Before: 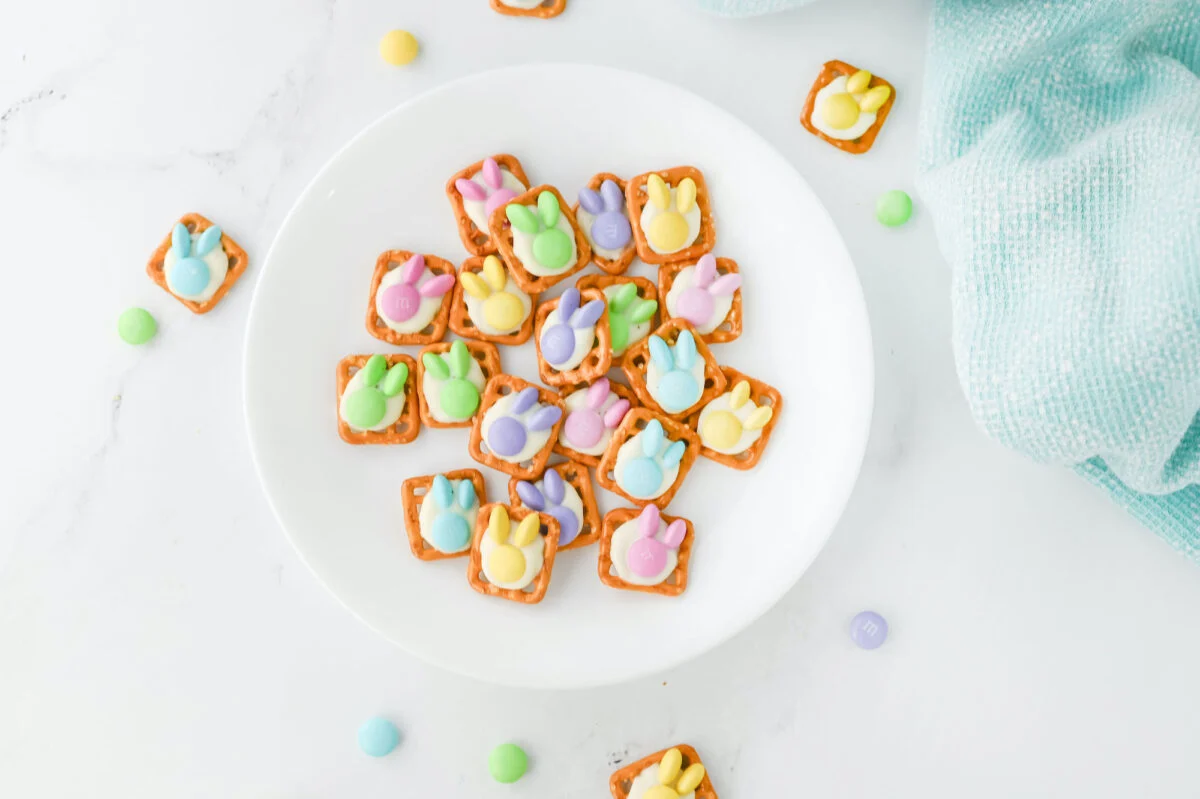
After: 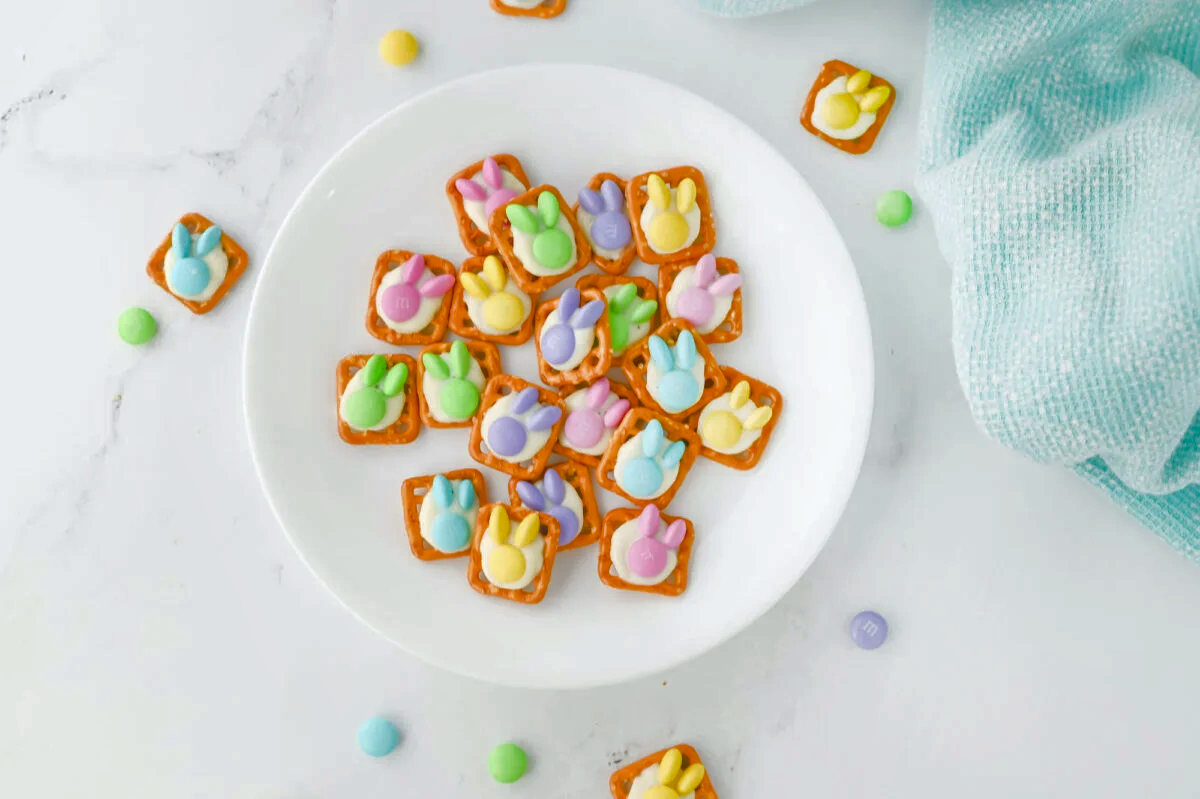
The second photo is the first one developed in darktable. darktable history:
shadows and highlights: on, module defaults
color balance rgb: perceptual saturation grading › global saturation 20%, perceptual saturation grading › highlights -25.373%, perceptual saturation grading › shadows 26.165%, global vibrance 20%
